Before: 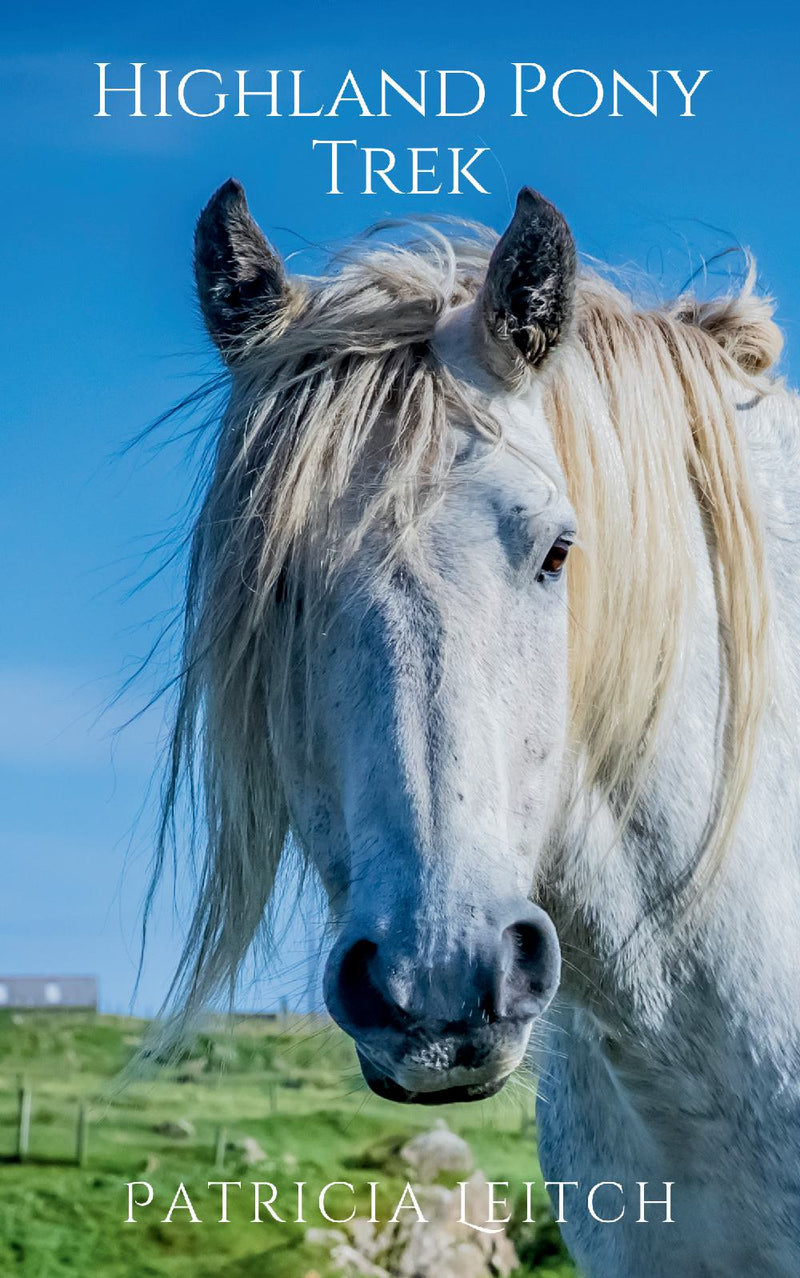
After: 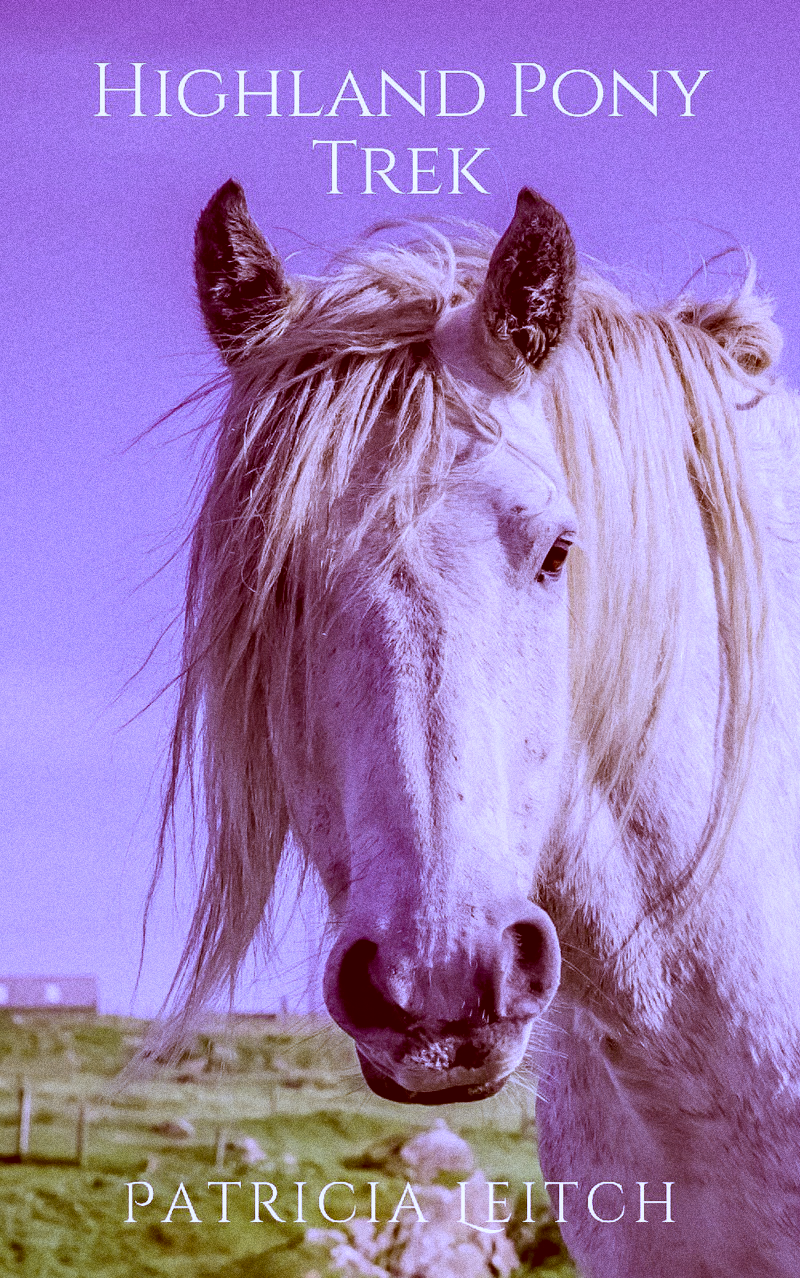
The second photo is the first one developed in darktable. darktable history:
grain: coarseness 0.09 ISO, strength 40%
white balance: red 0.766, blue 1.537
color correction: highlights a* 9.03, highlights b* 8.71, shadows a* 40, shadows b* 40, saturation 0.8
